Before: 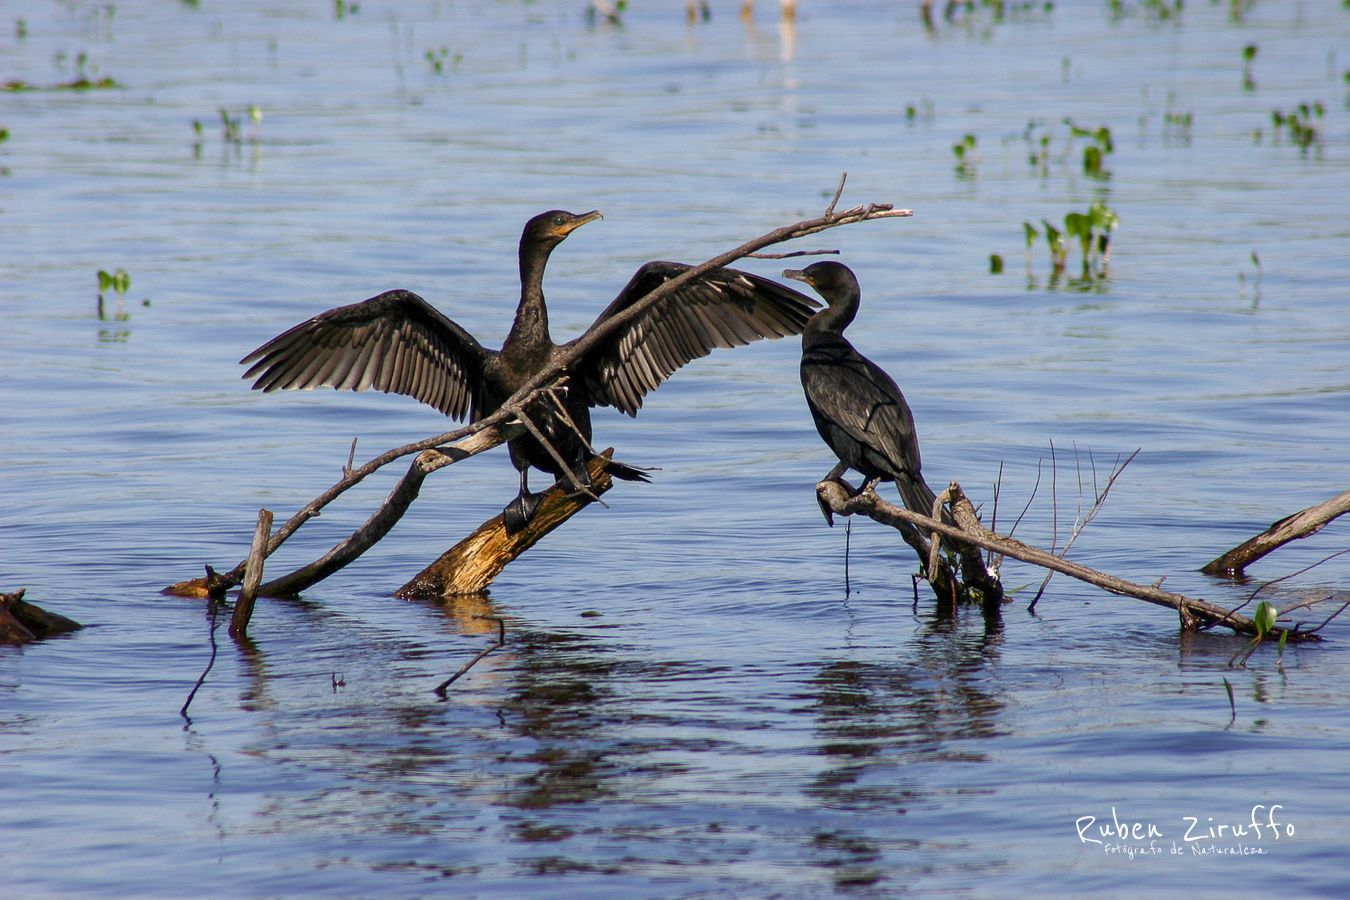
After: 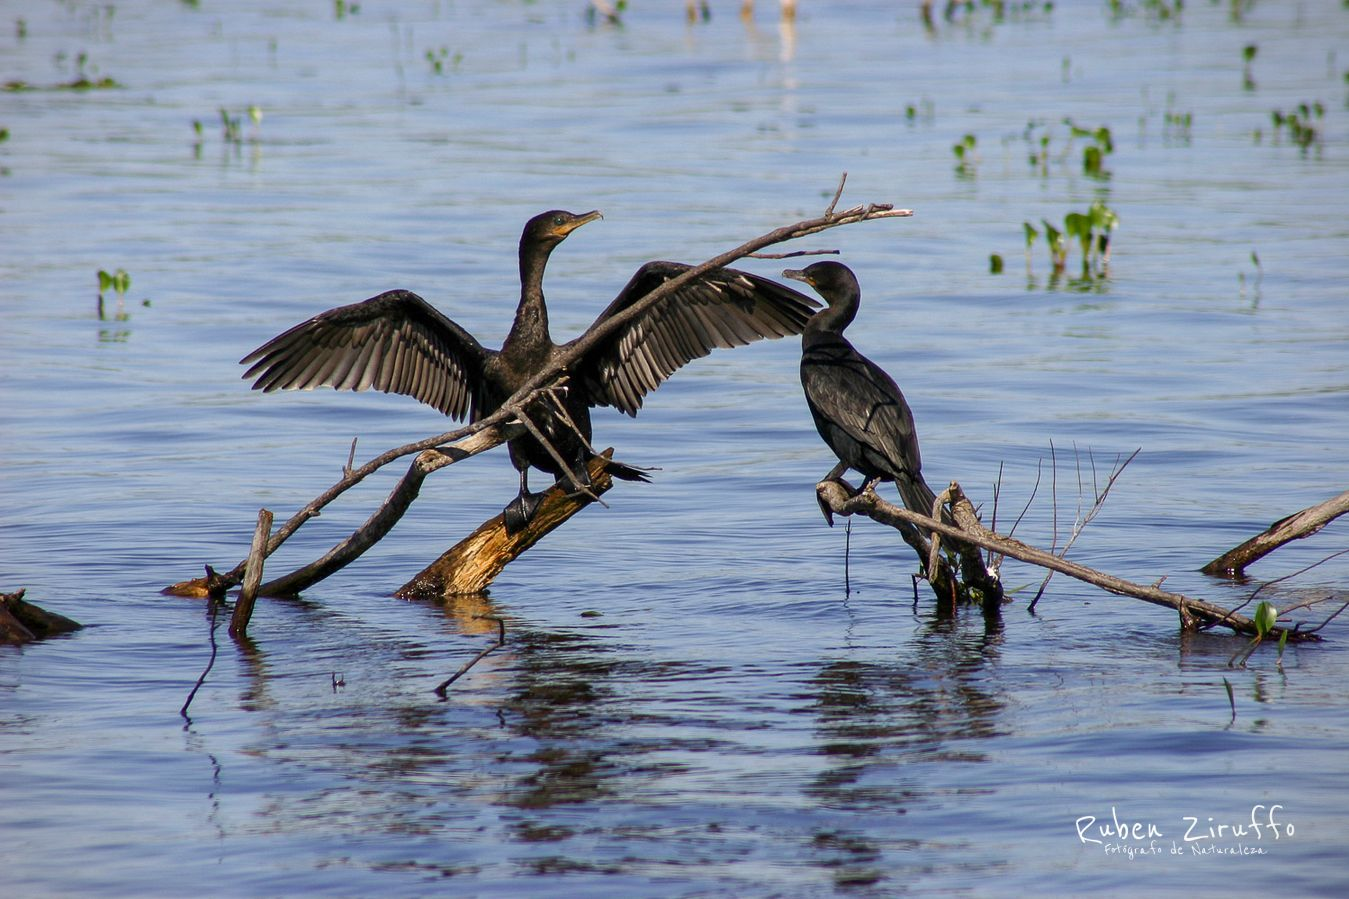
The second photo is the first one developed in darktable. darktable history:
crop: left 0.026%
vignetting: fall-off start 91.39%, brightness -0.321
